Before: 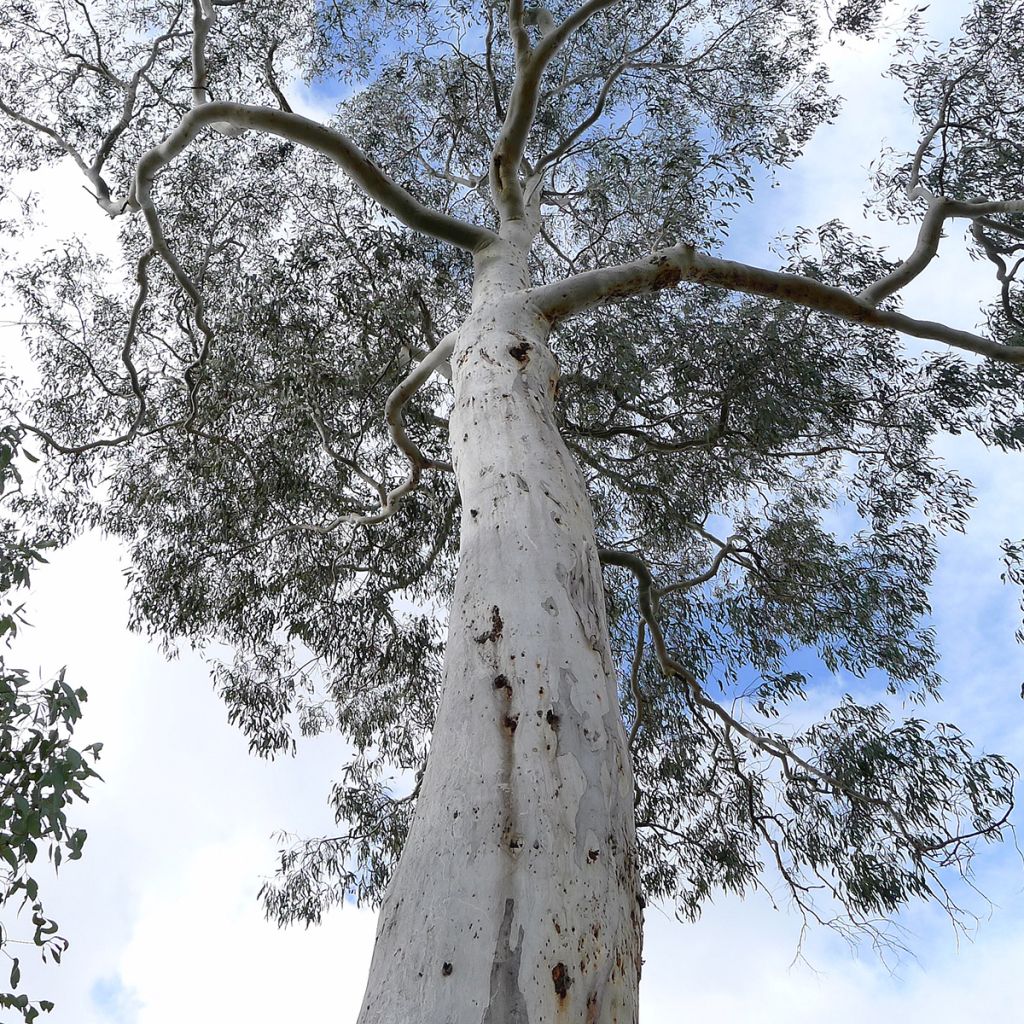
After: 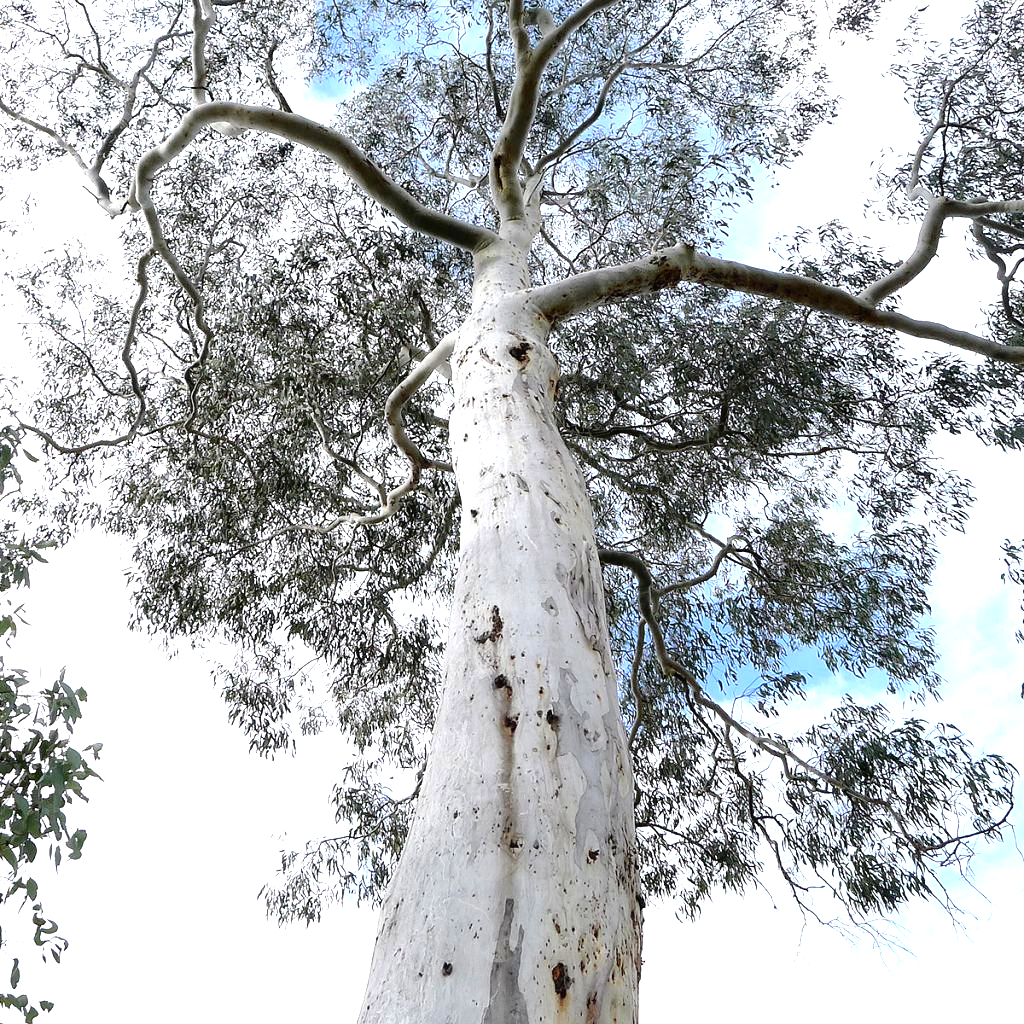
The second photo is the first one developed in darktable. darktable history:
tone equalizer: -8 EV -1.11 EV, -7 EV -0.994 EV, -6 EV -0.851 EV, -5 EV -0.552 EV, -3 EV 0.572 EV, -2 EV 0.895 EV, -1 EV 0.999 EV, +0 EV 1.06 EV
color balance rgb: linear chroma grading › global chroma 9.877%, perceptual saturation grading › global saturation 0.687%
